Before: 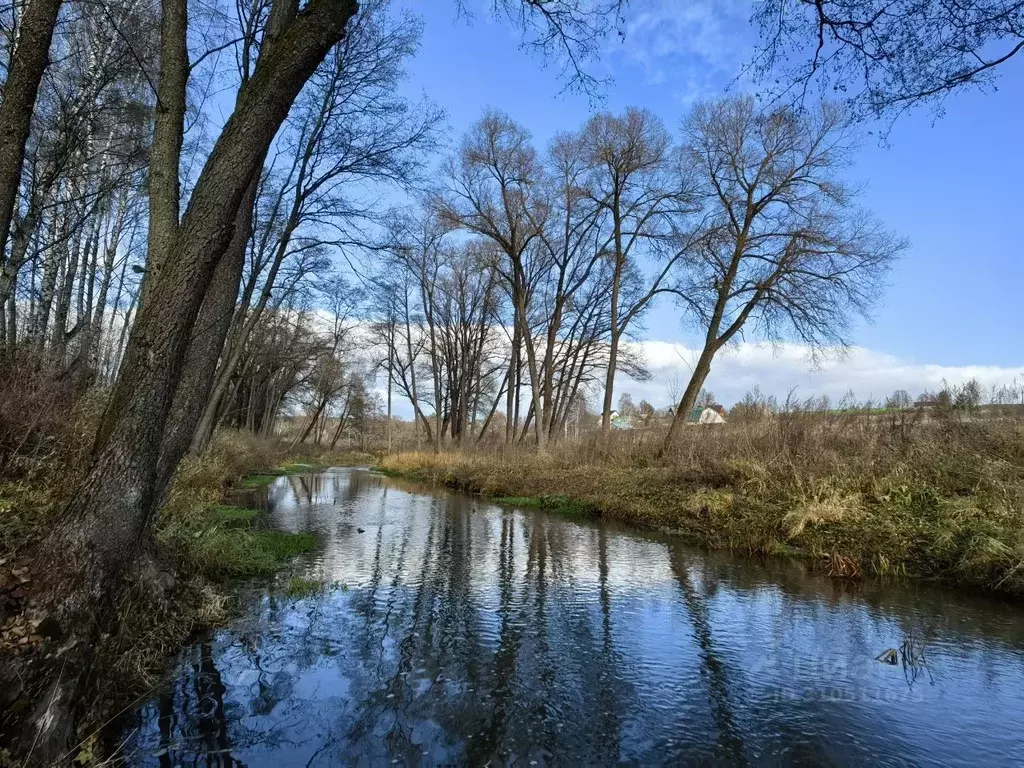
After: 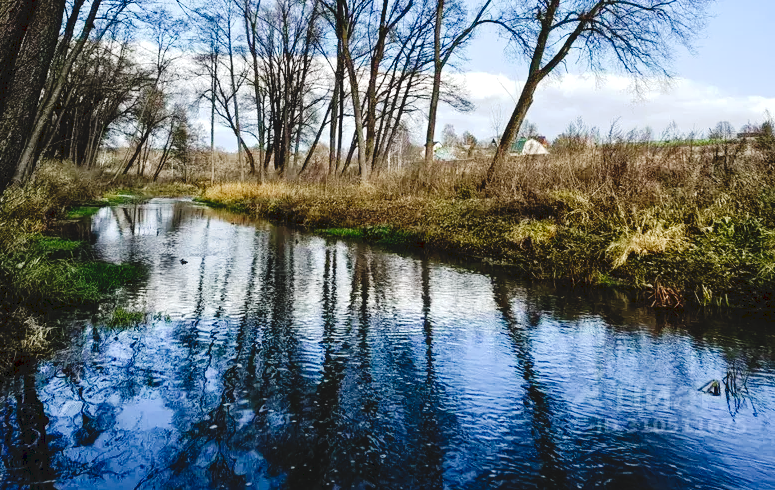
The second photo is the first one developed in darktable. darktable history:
contrast brightness saturation: saturation -0.05
local contrast: highlights 100%, shadows 100%, detail 120%, midtone range 0.2
tone curve: curves: ch0 [(0, 0) (0.003, 0.075) (0.011, 0.079) (0.025, 0.079) (0.044, 0.082) (0.069, 0.085) (0.1, 0.089) (0.136, 0.096) (0.177, 0.105) (0.224, 0.14) (0.277, 0.202) (0.335, 0.304) (0.399, 0.417) (0.468, 0.521) (0.543, 0.636) (0.623, 0.726) (0.709, 0.801) (0.801, 0.878) (0.898, 0.927) (1, 1)], preserve colors none
crop and rotate: left 17.299%, top 35.115%, right 7.015%, bottom 1.024%
exposure: black level correction 0.002, exposure 0.15 EV, compensate highlight preservation false
